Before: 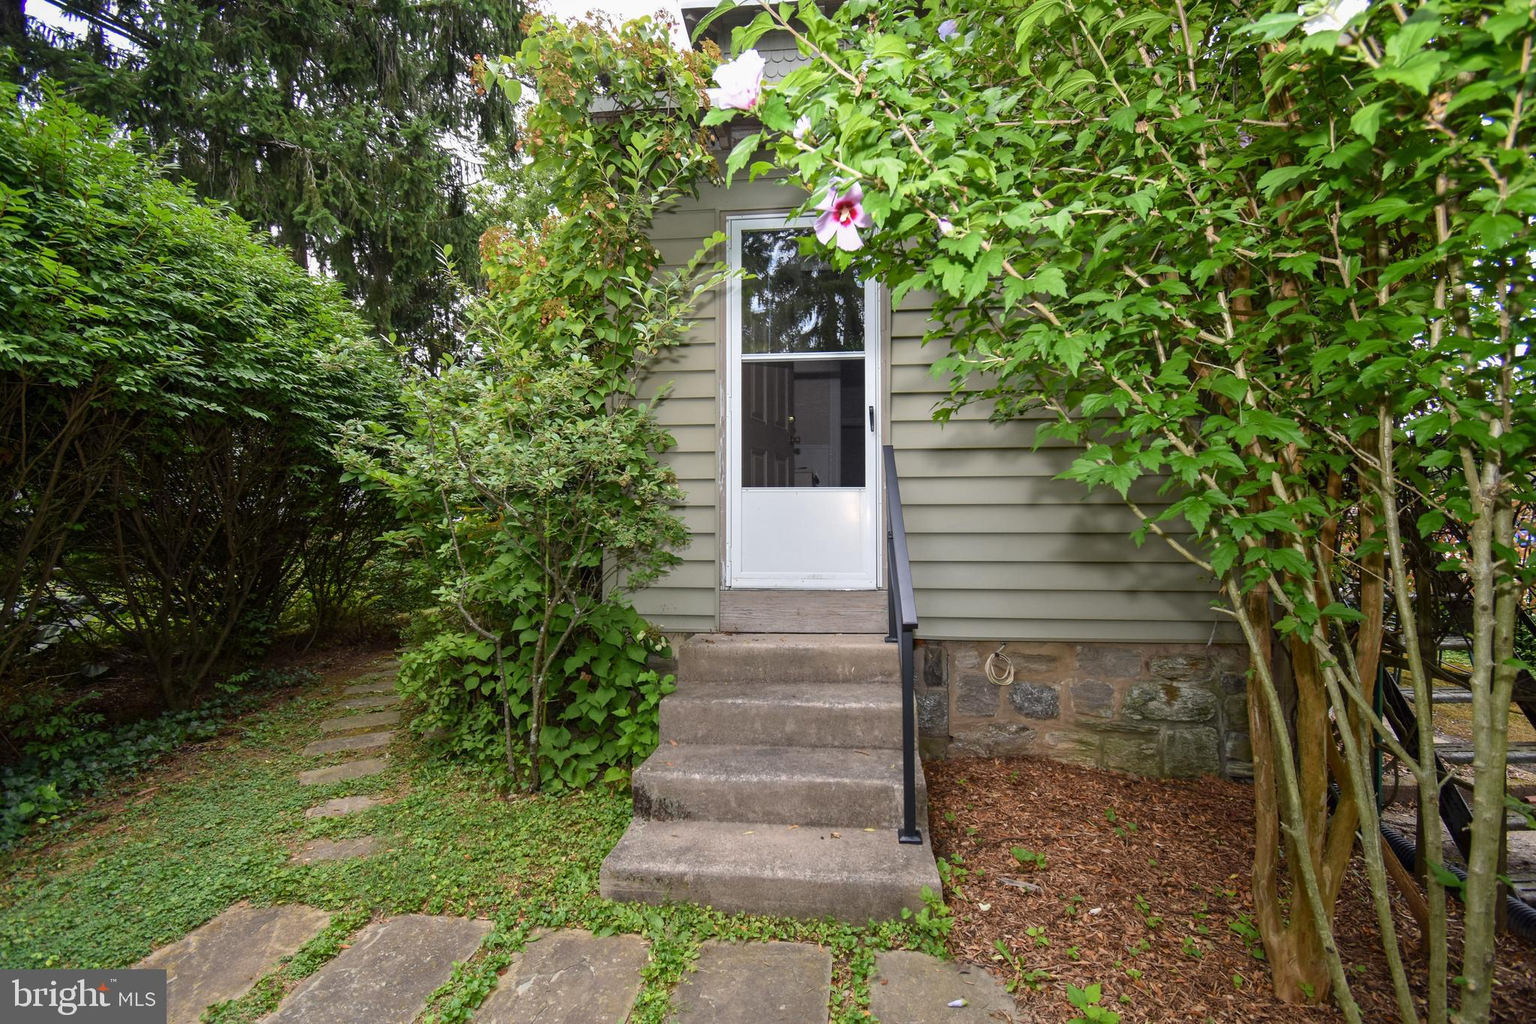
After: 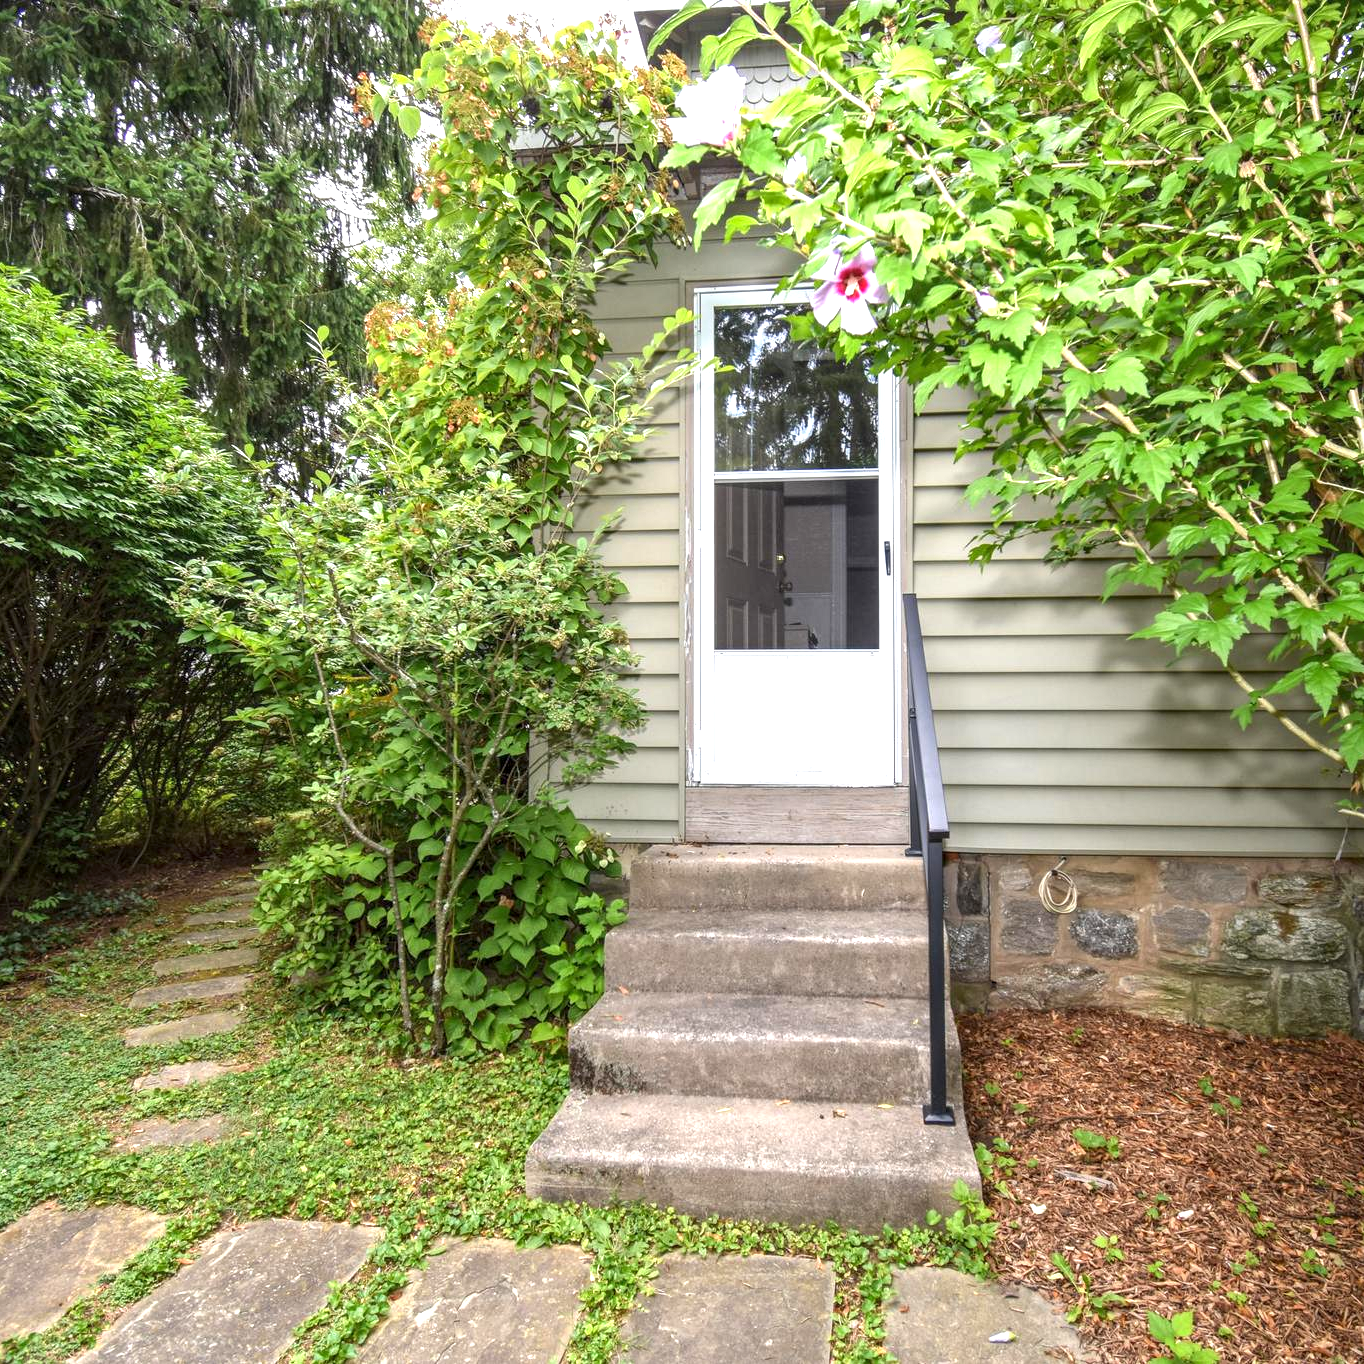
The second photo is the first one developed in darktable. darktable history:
crop and rotate: left 13.422%, right 19.909%
local contrast: on, module defaults
exposure: black level correction 0, exposure 0.897 EV, compensate exposure bias true, compensate highlight preservation false
